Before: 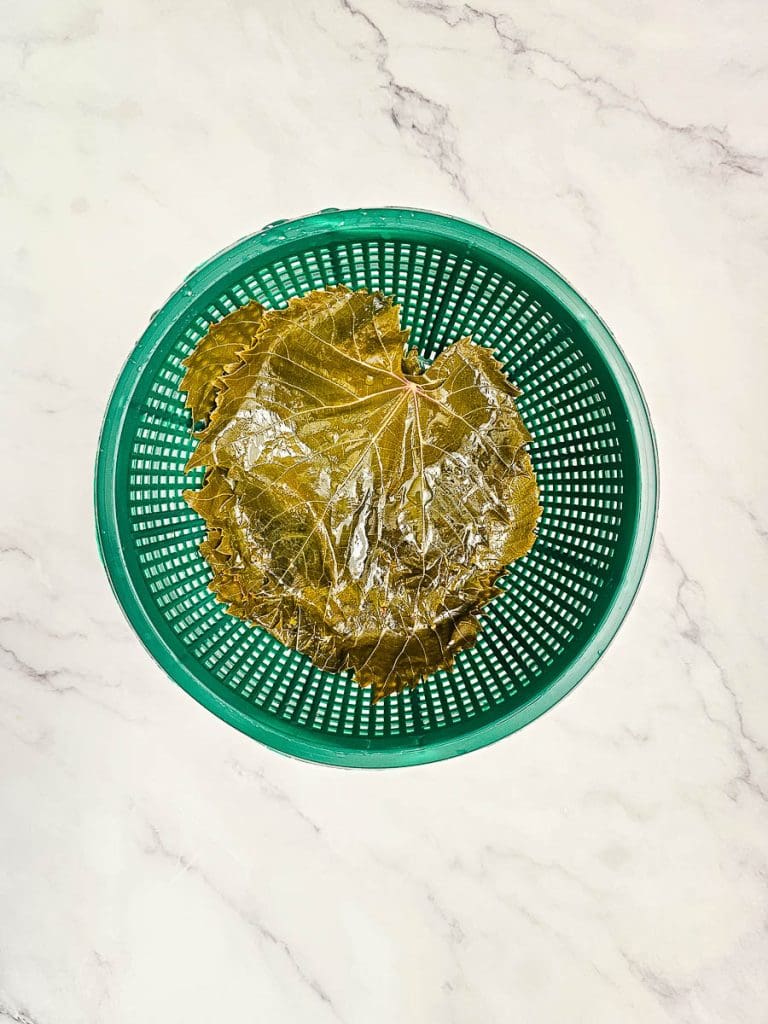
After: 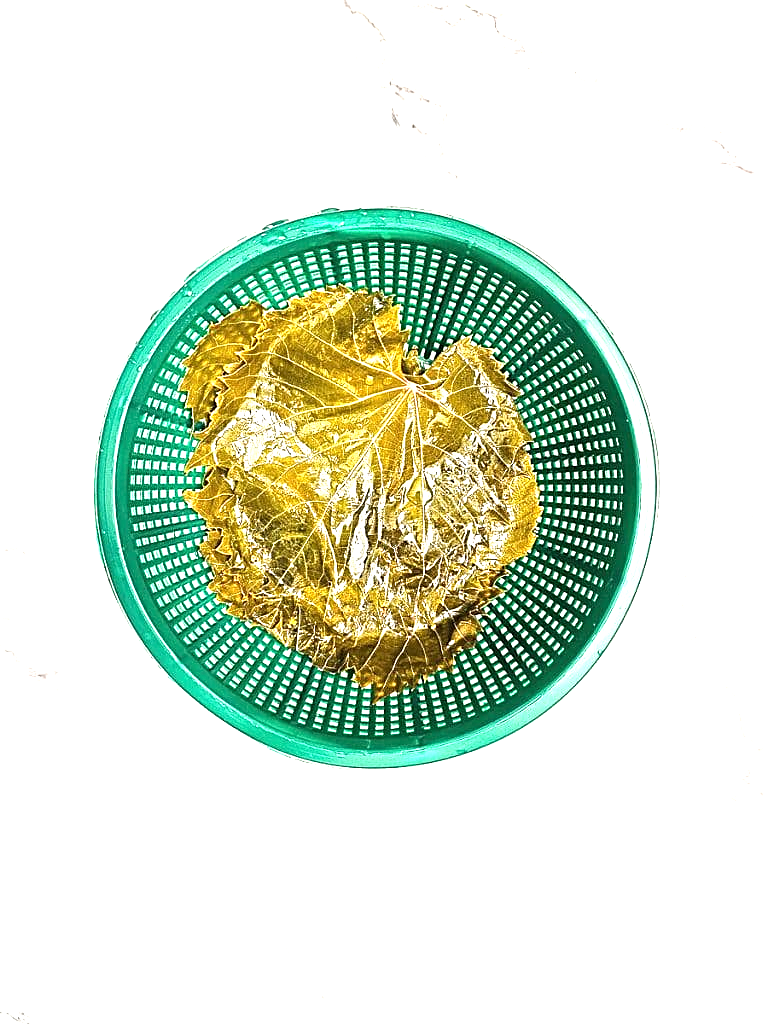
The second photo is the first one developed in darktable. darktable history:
sharpen: on, module defaults
exposure: black level correction 0, exposure 1.174 EV, compensate highlight preservation false
